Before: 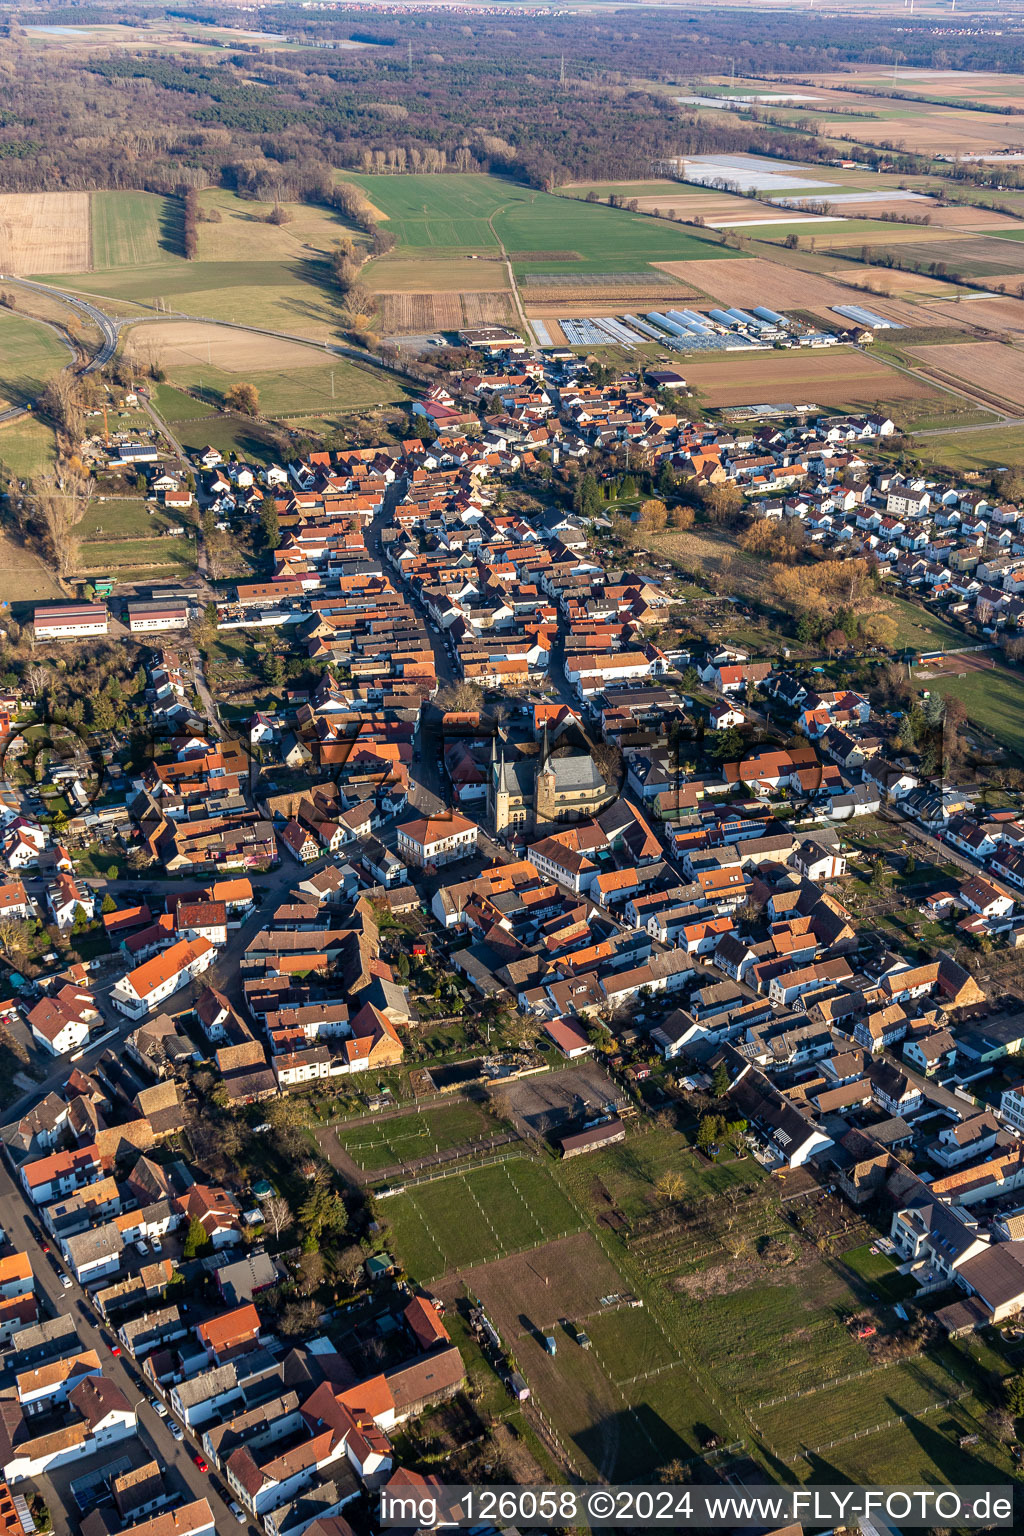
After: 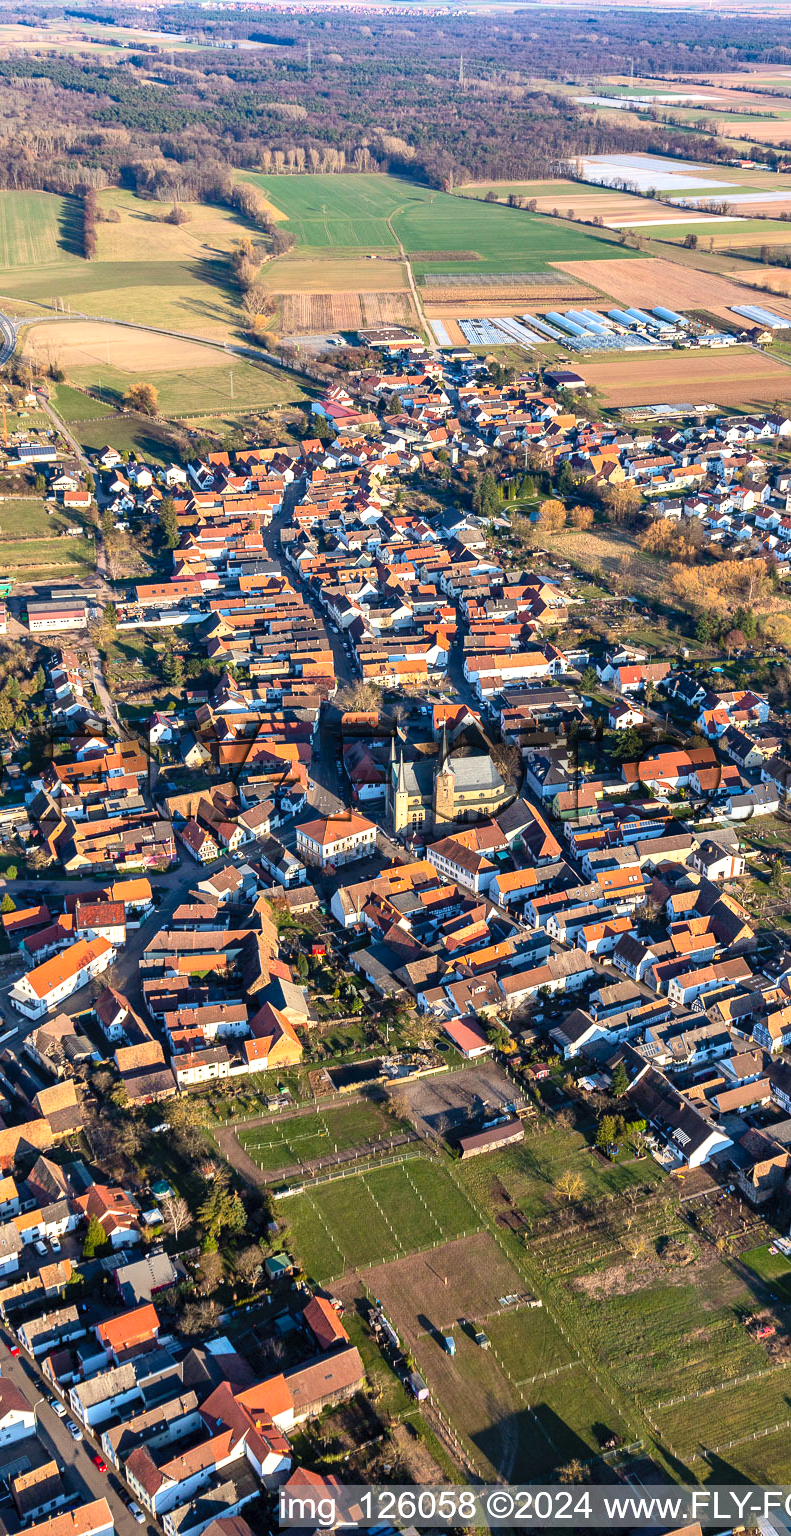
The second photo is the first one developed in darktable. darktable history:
crop: left 9.898%, right 12.813%
contrast brightness saturation: contrast 0.198, brightness 0.165, saturation 0.226
exposure: exposure 0.203 EV, compensate highlight preservation false
shadows and highlights: low approximation 0.01, soften with gaussian
